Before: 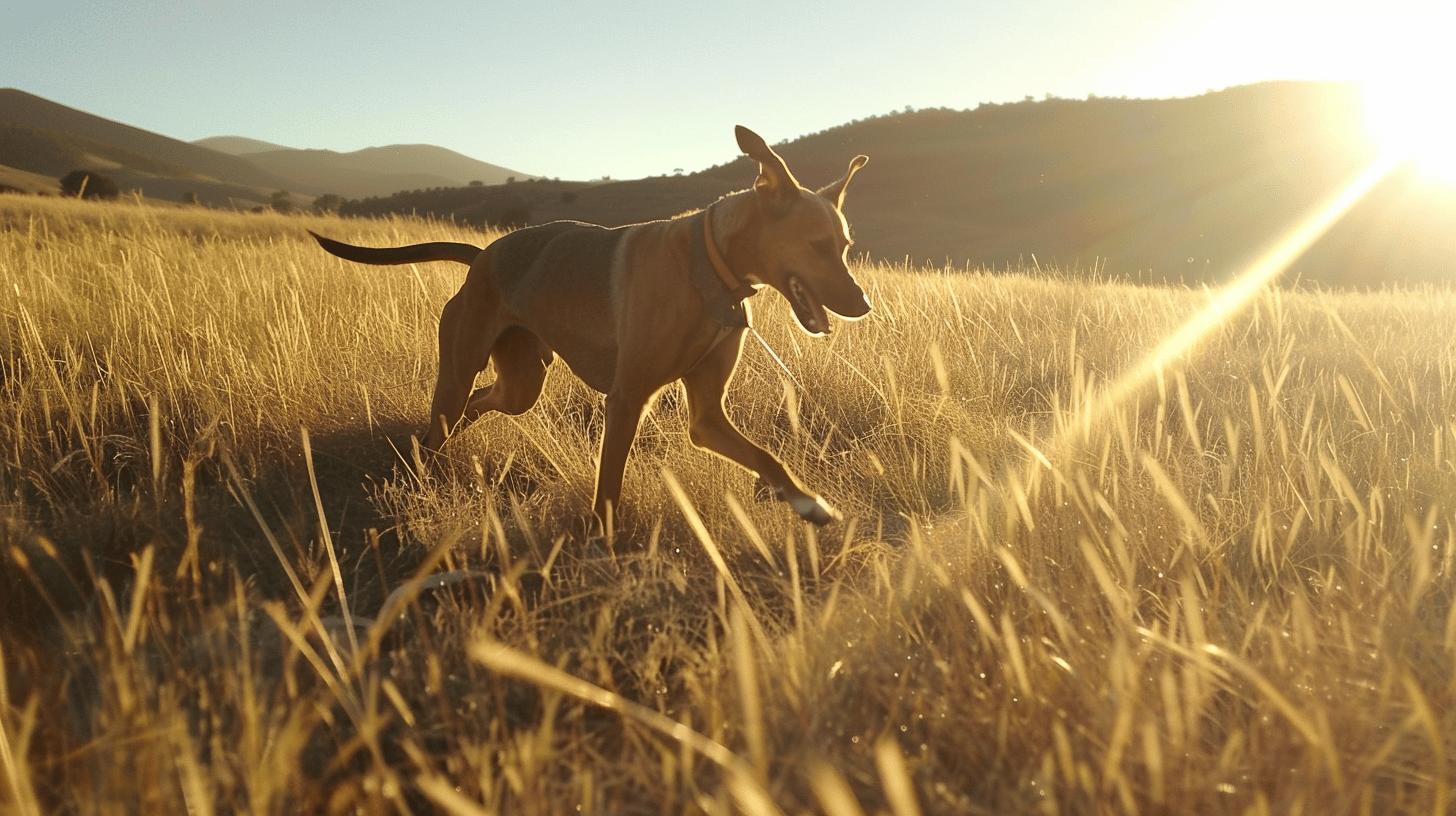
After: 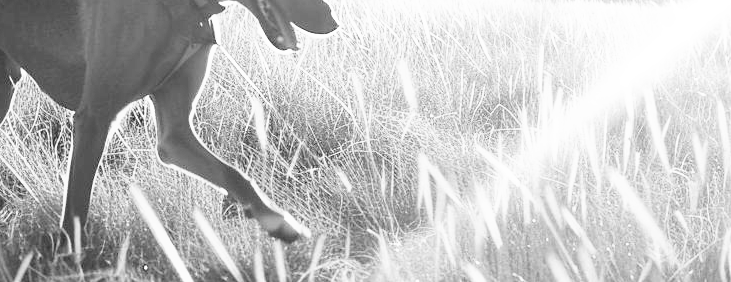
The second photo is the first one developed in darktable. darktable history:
filmic rgb: black relative exposure -5 EV, white relative exposure 3.2 EV, hardness 3.42, contrast 1.2, highlights saturation mix -50%
monochrome: on, module defaults
crop: left 36.607%, top 34.735%, right 13.146%, bottom 30.611%
exposure: black level correction 0, exposure 1.3 EV, compensate exposure bias true, compensate highlight preservation false
